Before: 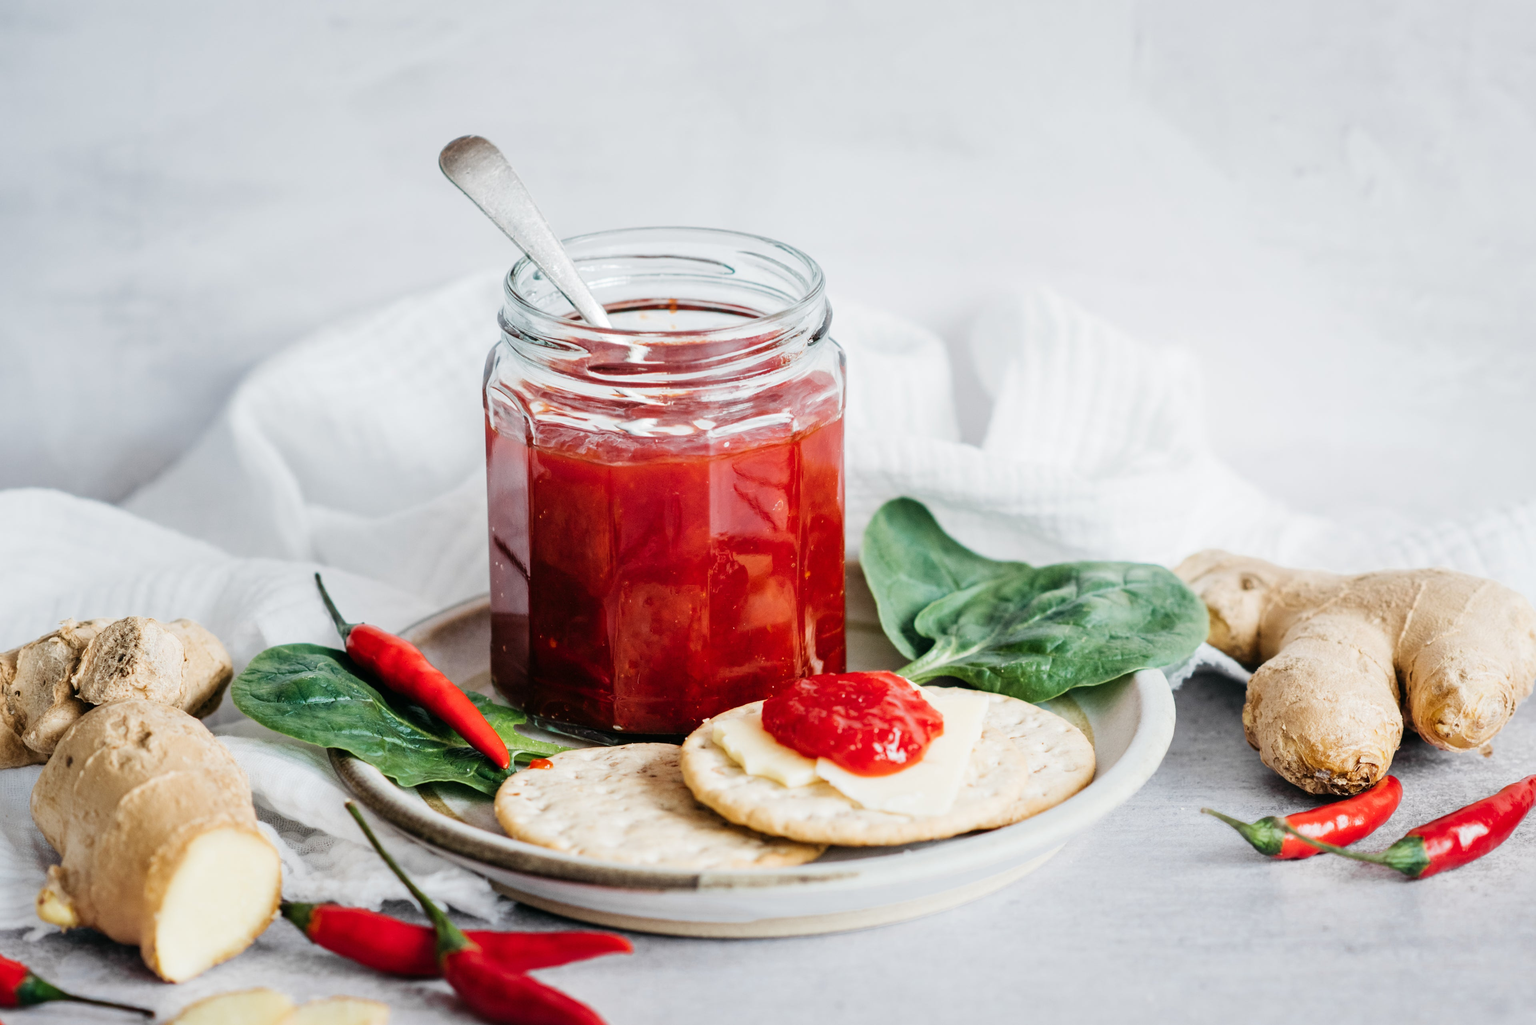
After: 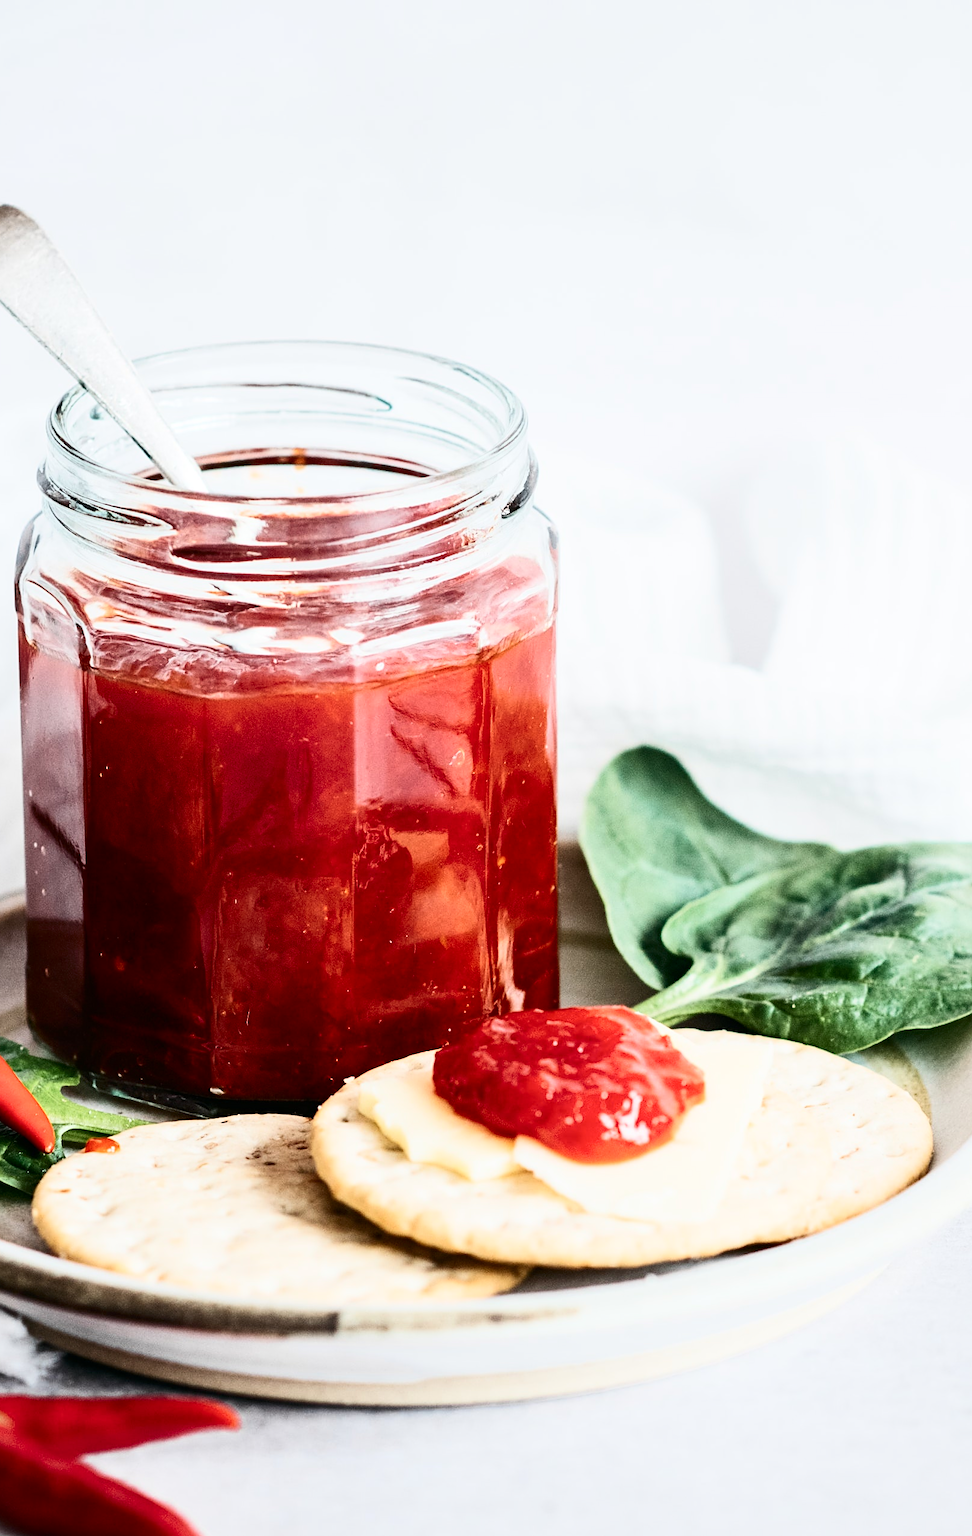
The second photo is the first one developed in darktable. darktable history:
crop: left 30.829%, right 26.93%
sharpen: on, module defaults
contrast brightness saturation: contrast 0.387, brightness 0.1
